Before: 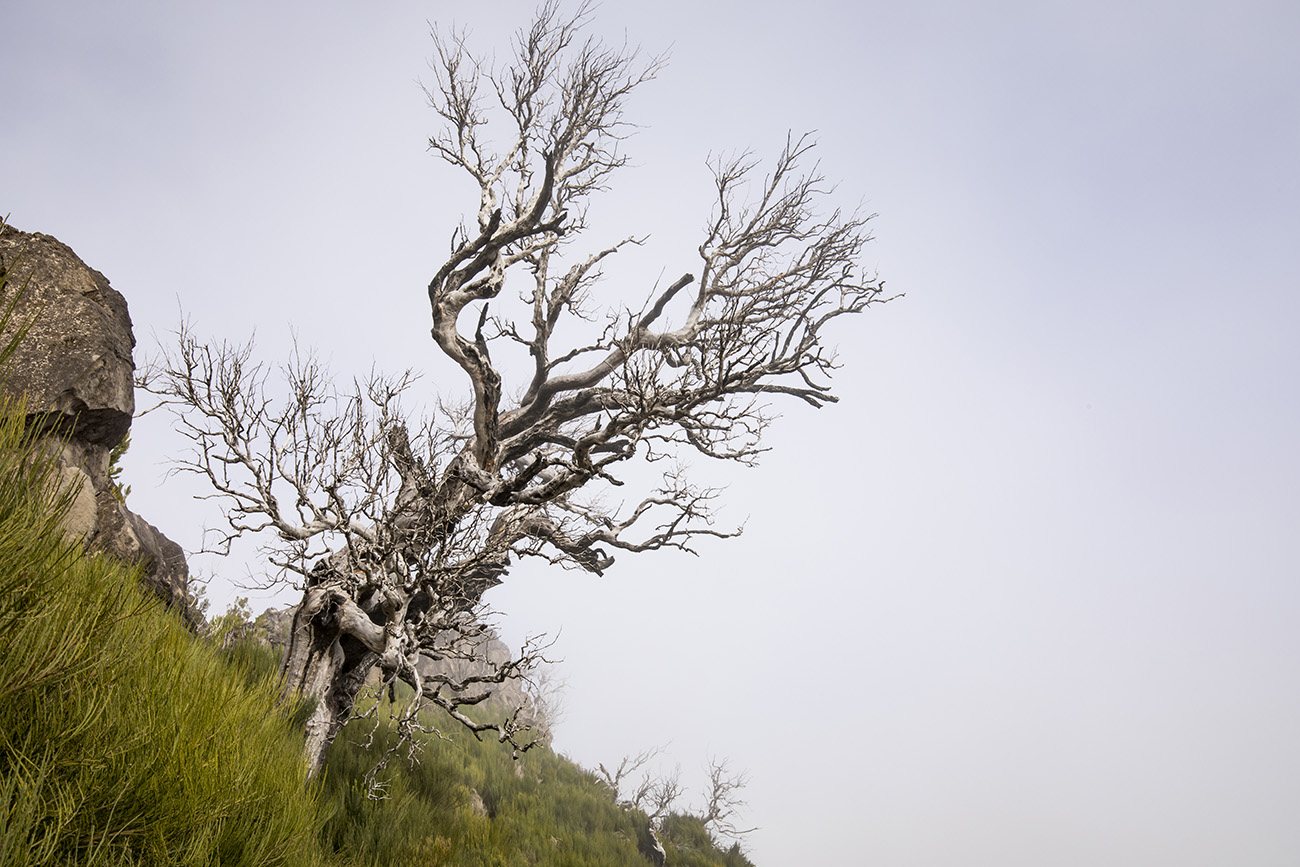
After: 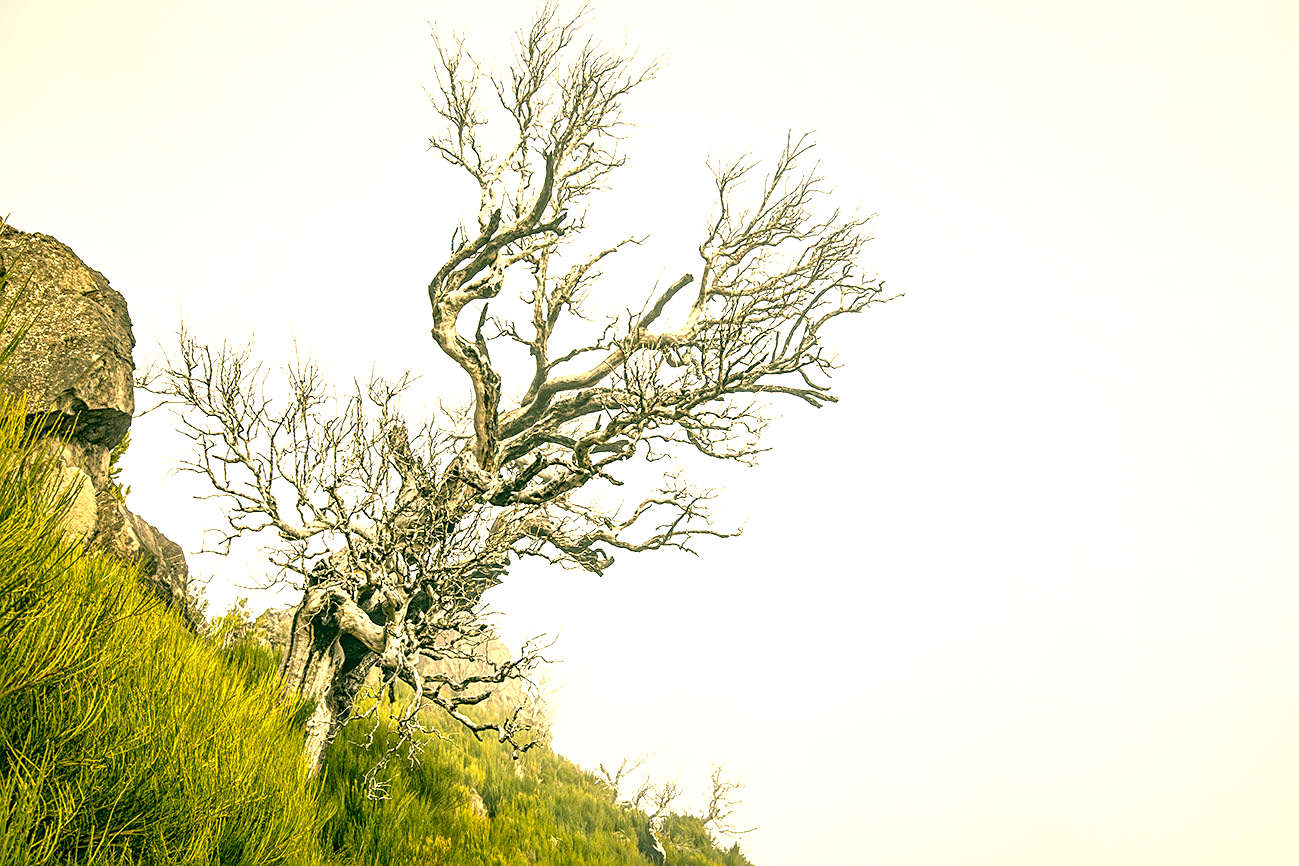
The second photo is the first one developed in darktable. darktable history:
exposure: black level correction 0, exposure 1.2 EV, compensate highlight preservation false
color correction: highlights a* 5.62, highlights b* 33.57, shadows a* -25.86, shadows b* 4.02
sharpen: on, module defaults
local contrast: highlights 55%, shadows 52%, detail 130%, midtone range 0.452
